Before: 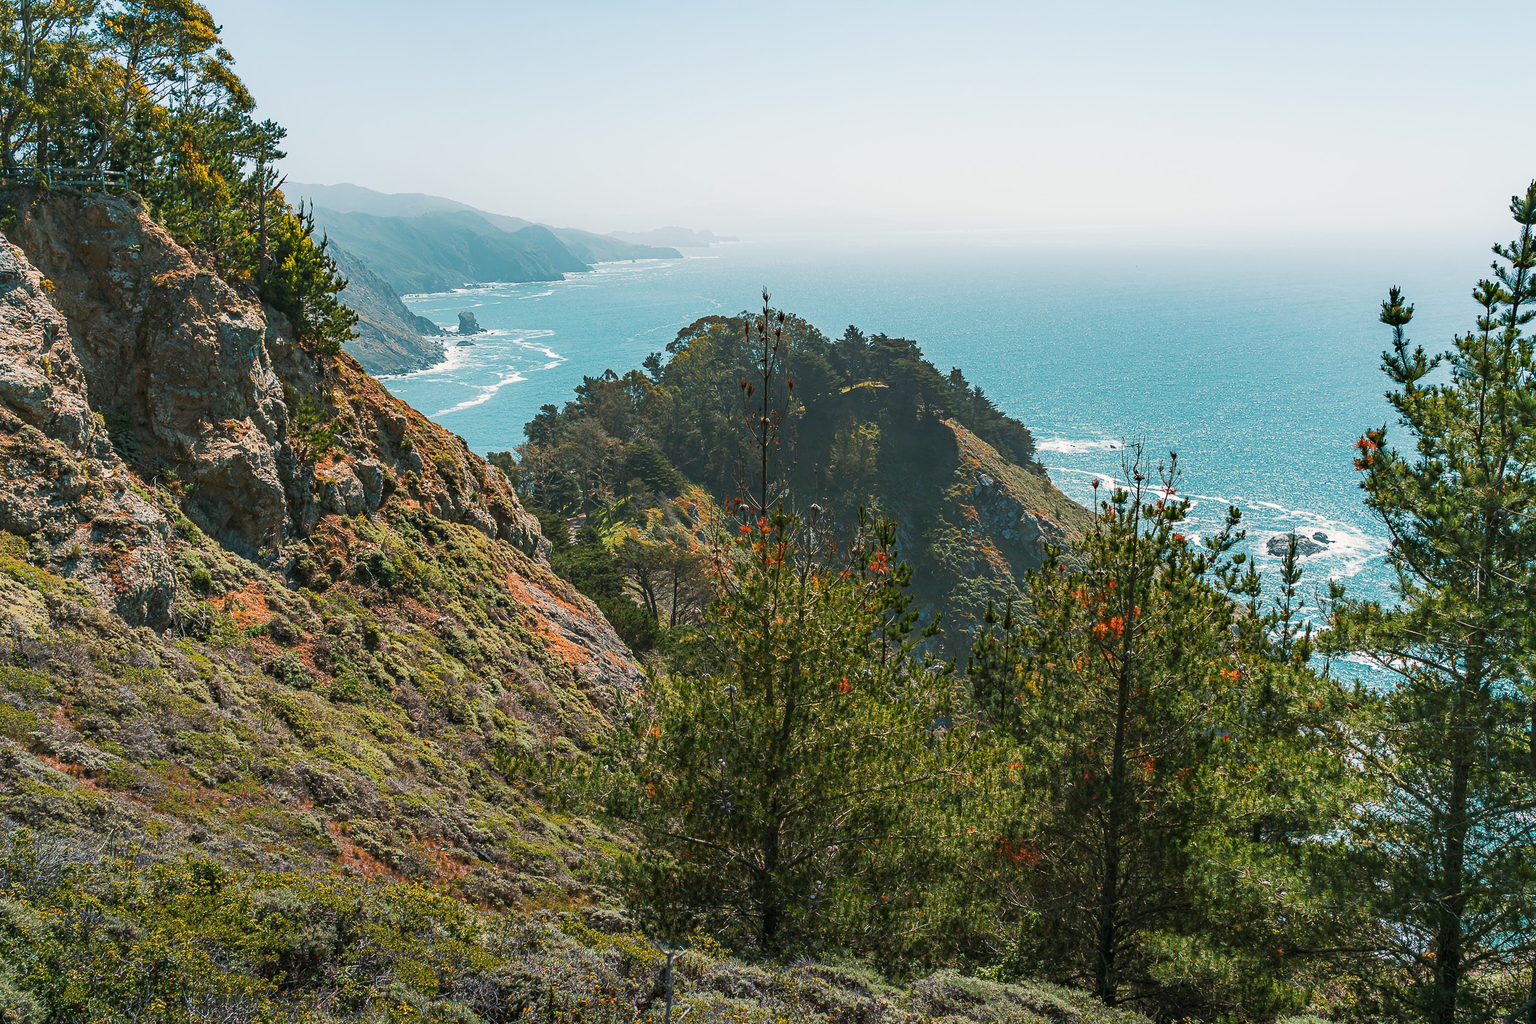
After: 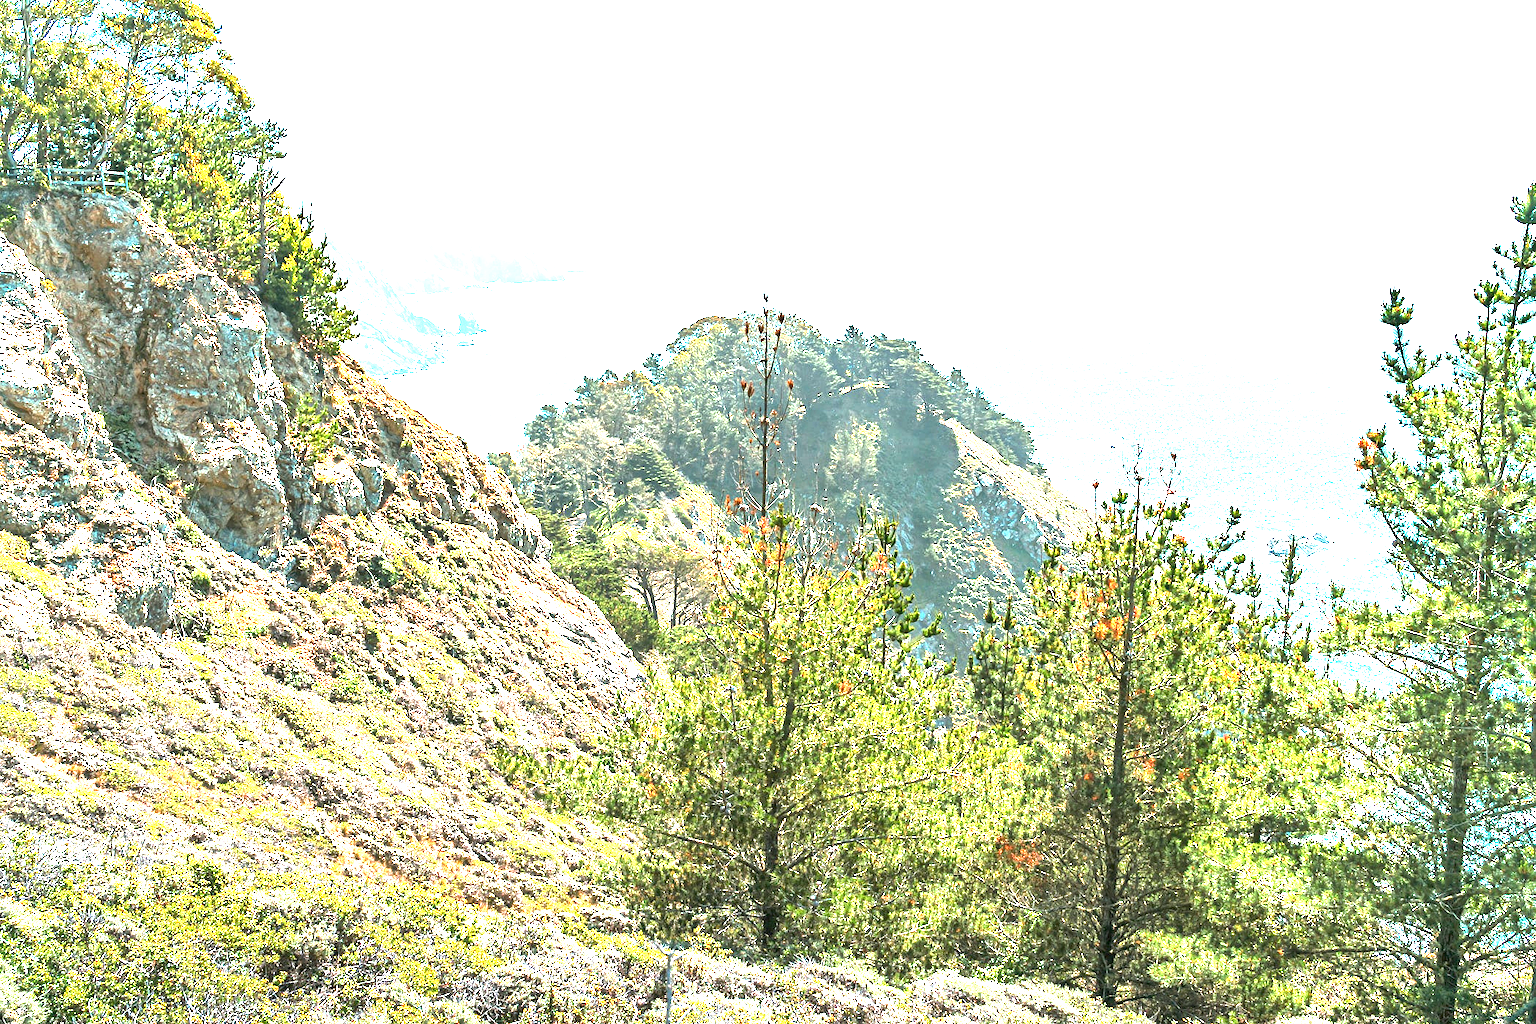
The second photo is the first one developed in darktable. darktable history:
local contrast: mode bilateral grid, contrast 20, coarseness 49, detail 178%, midtone range 0.2
exposure: black level correction 0, exposure 1.199 EV, compensate exposure bias true, compensate highlight preservation false
